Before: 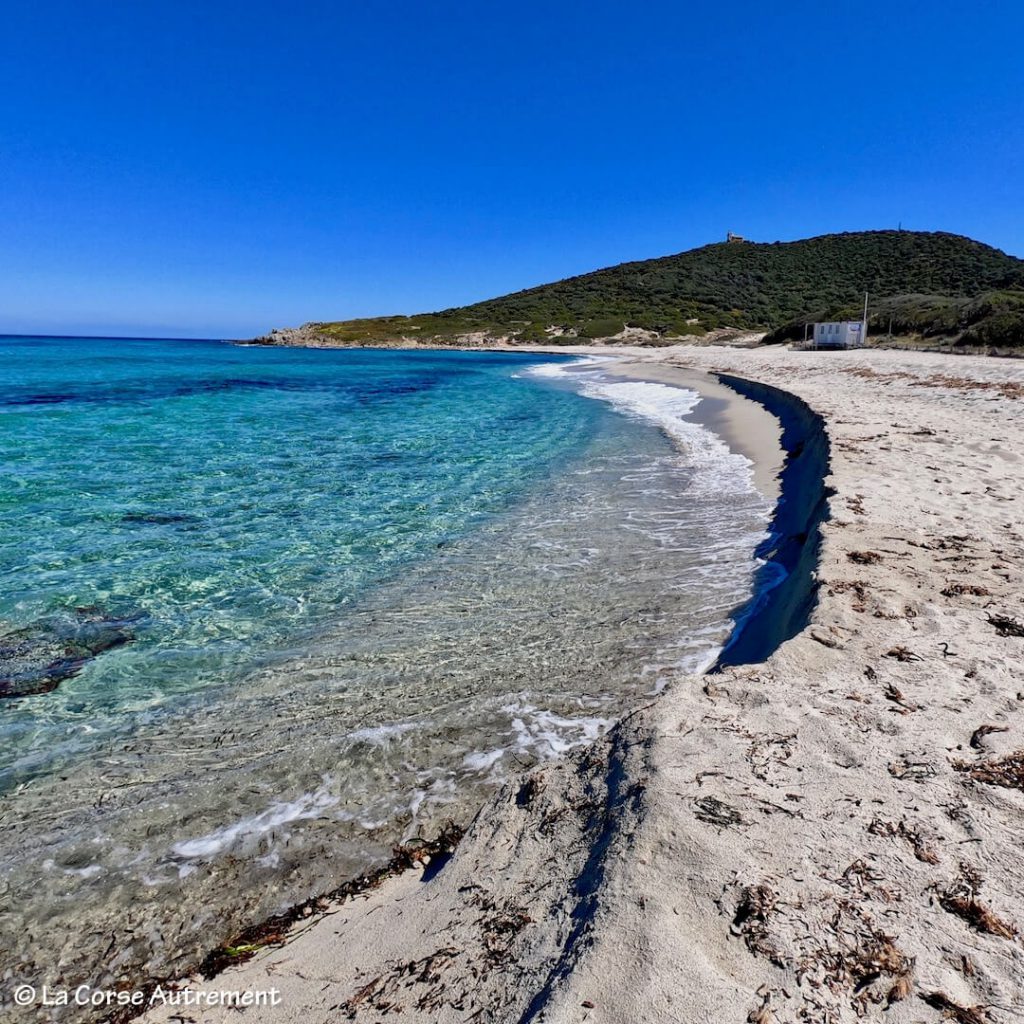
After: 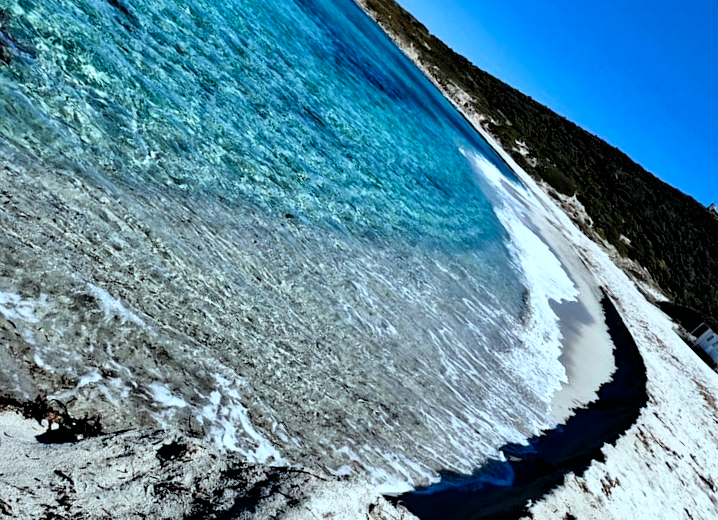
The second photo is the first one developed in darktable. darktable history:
crop and rotate: angle -45.57°, top 16.395%, right 0.8%, bottom 11.697%
color correction: highlights a* -10.1, highlights b* -9.94
filmic rgb: black relative exposure -3.63 EV, white relative exposure 2.14 EV, hardness 3.64
